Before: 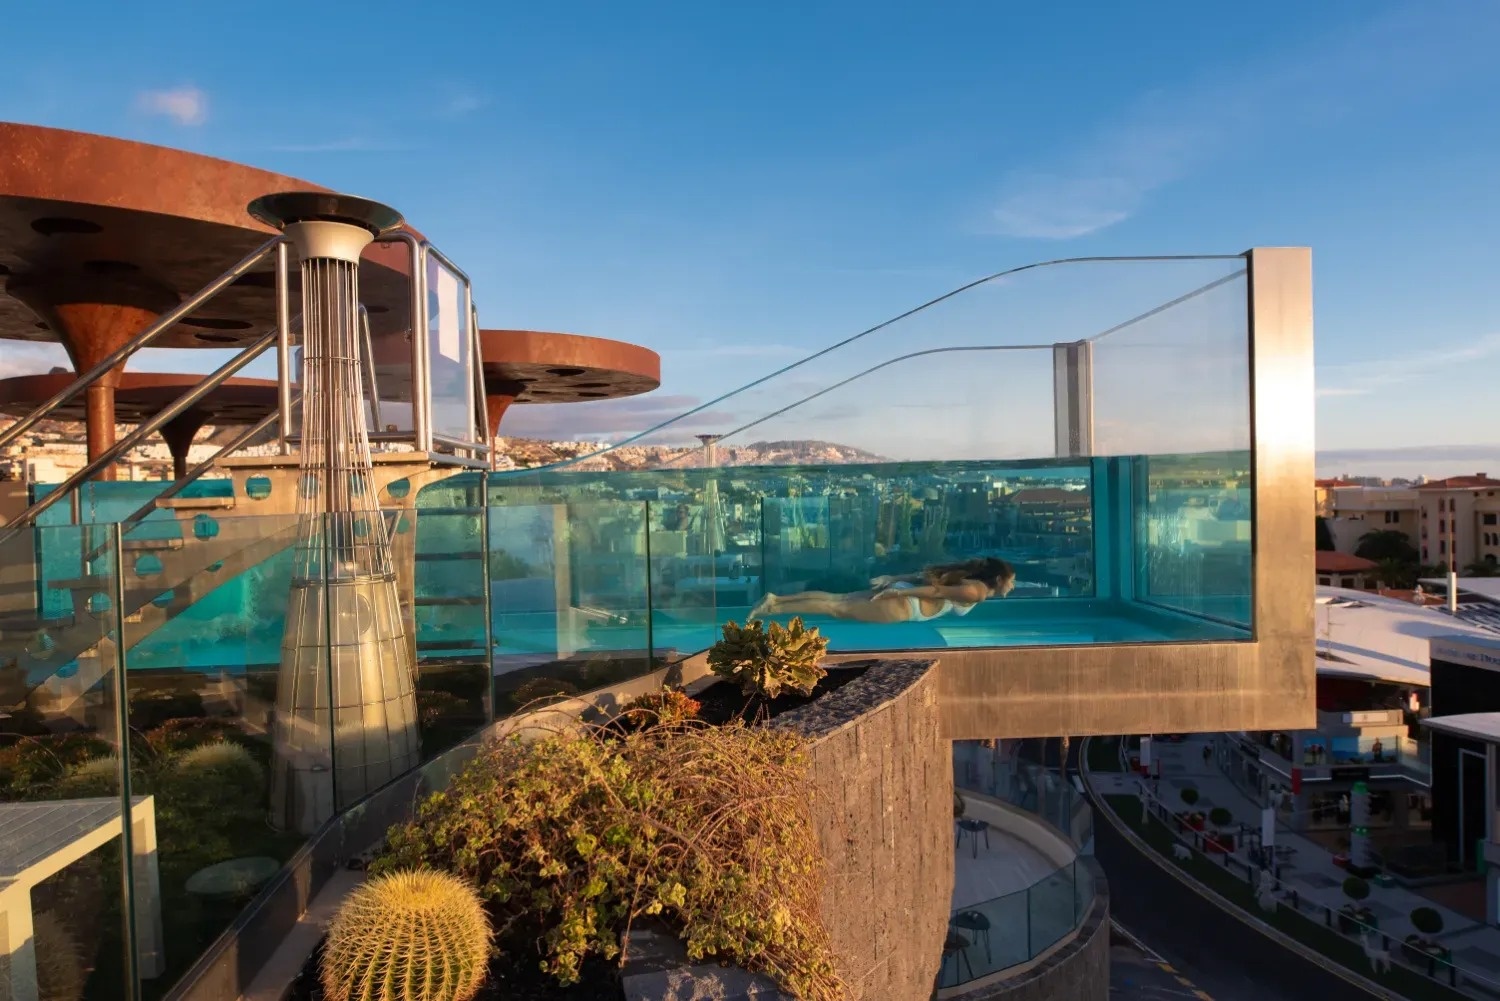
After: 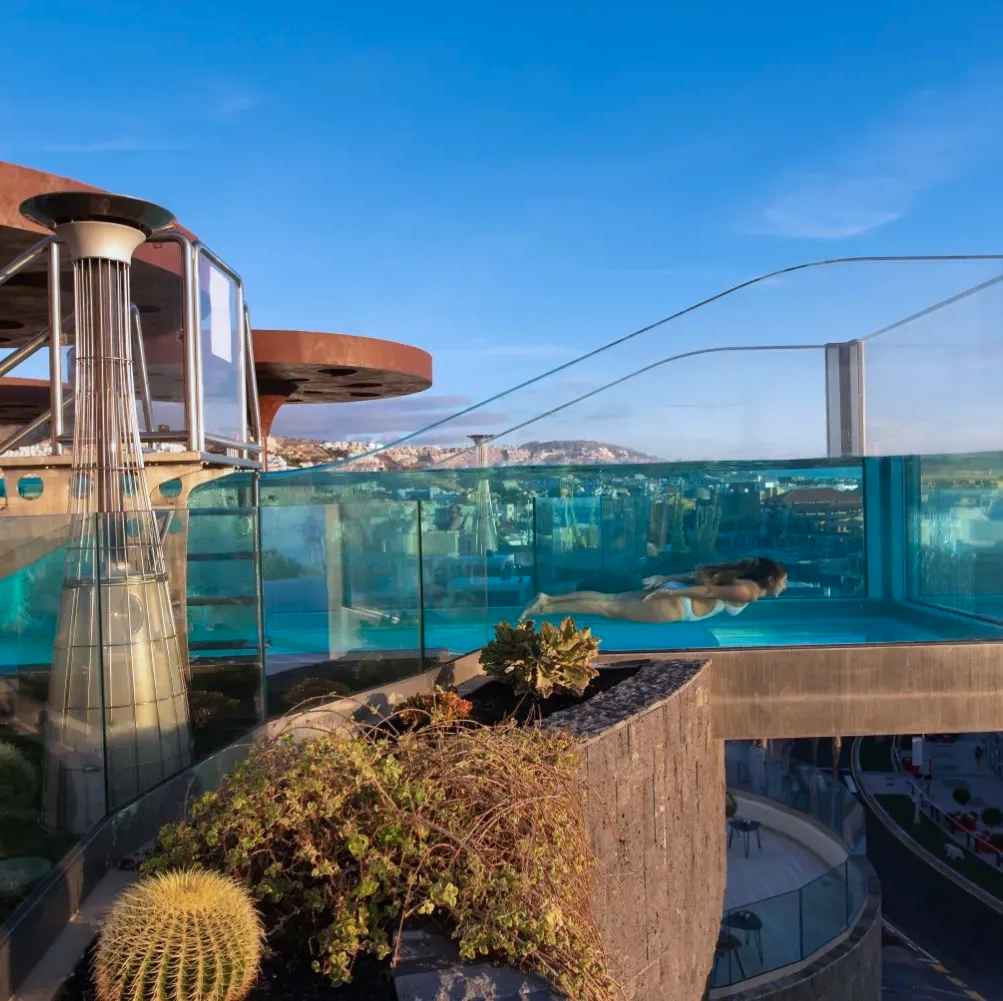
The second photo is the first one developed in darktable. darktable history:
color calibration: x 0.38, y 0.39, temperature 4085.74 K
crop and rotate: left 15.255%, right 17.861%
